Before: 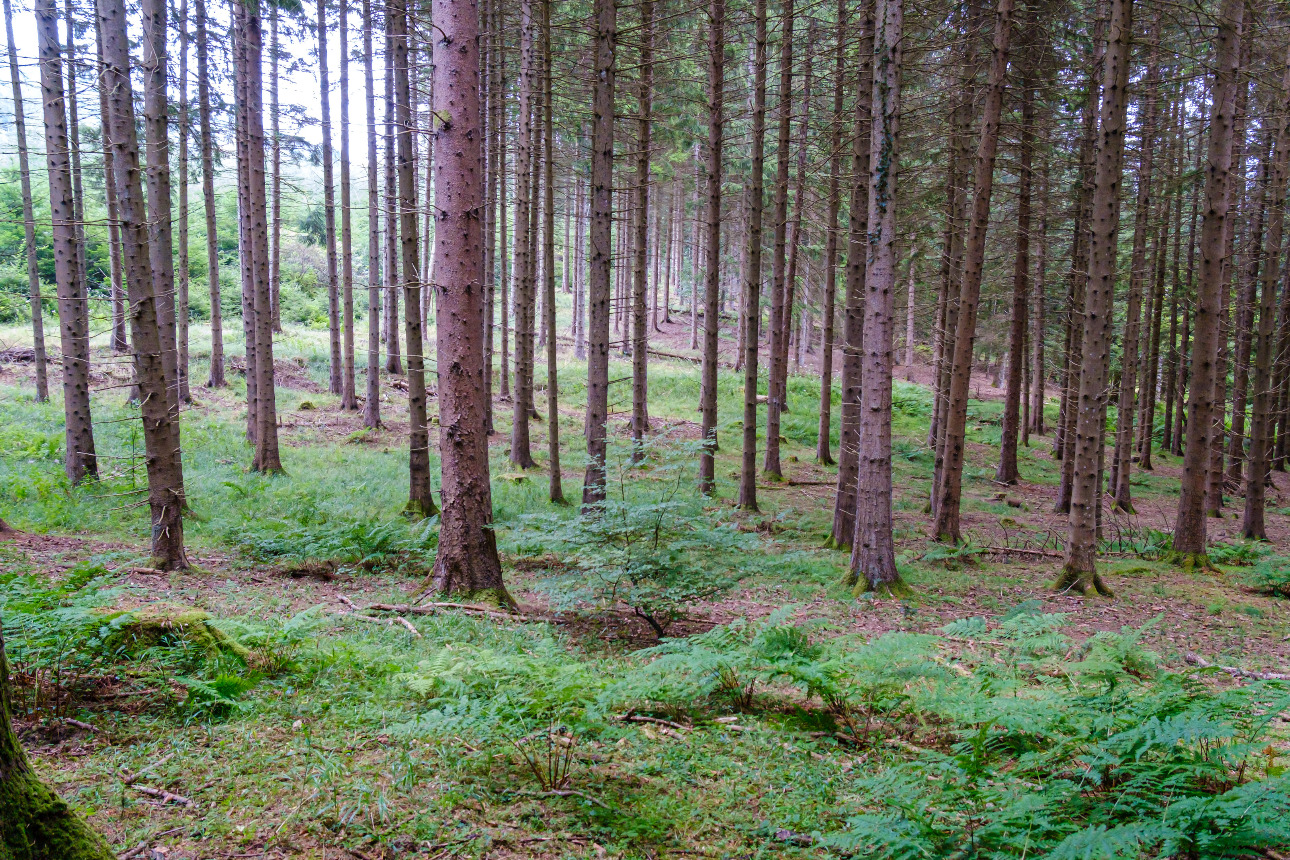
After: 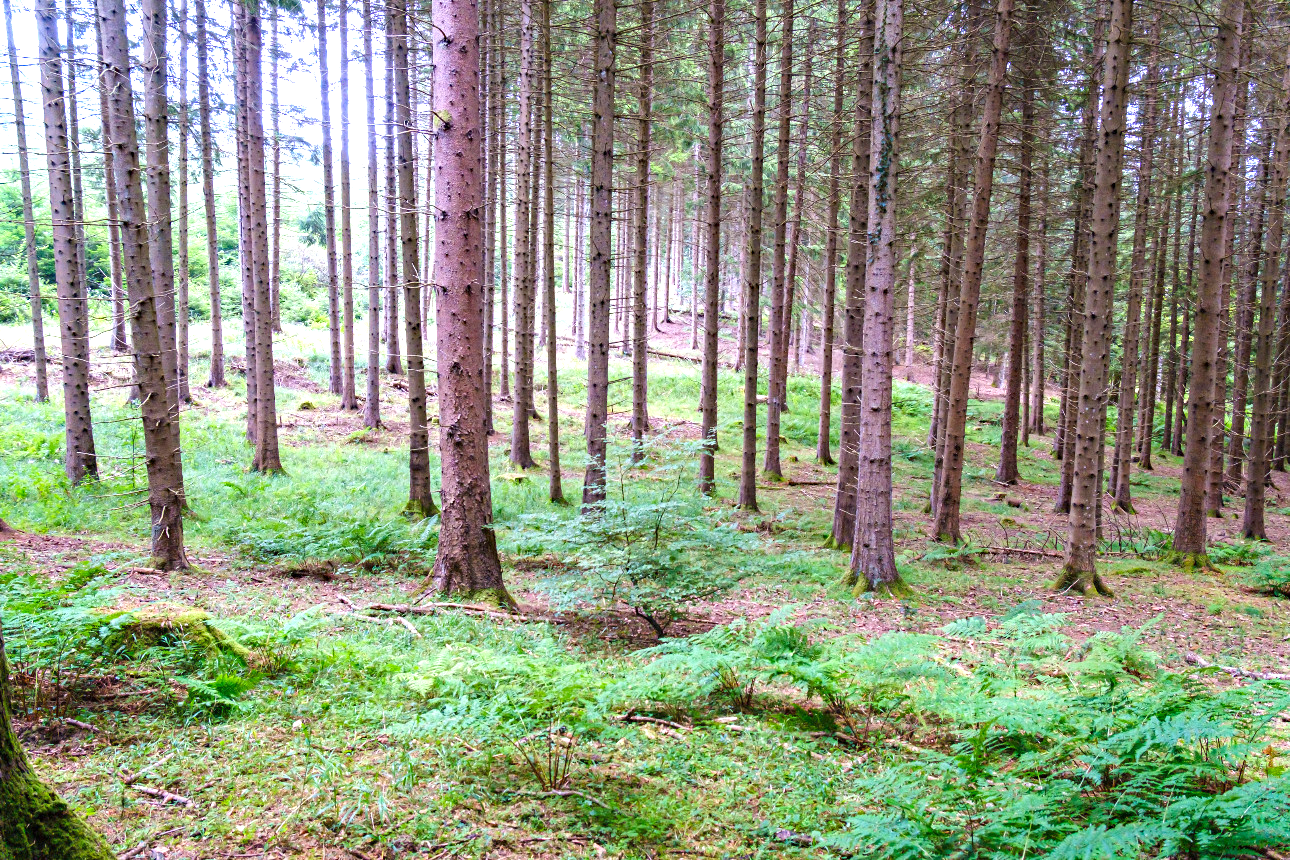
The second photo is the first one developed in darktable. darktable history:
exposure: black level correction 0, exposure 1 EV, compensate highlight preservation false
haze removal: compatibility mode true, adaptive false
